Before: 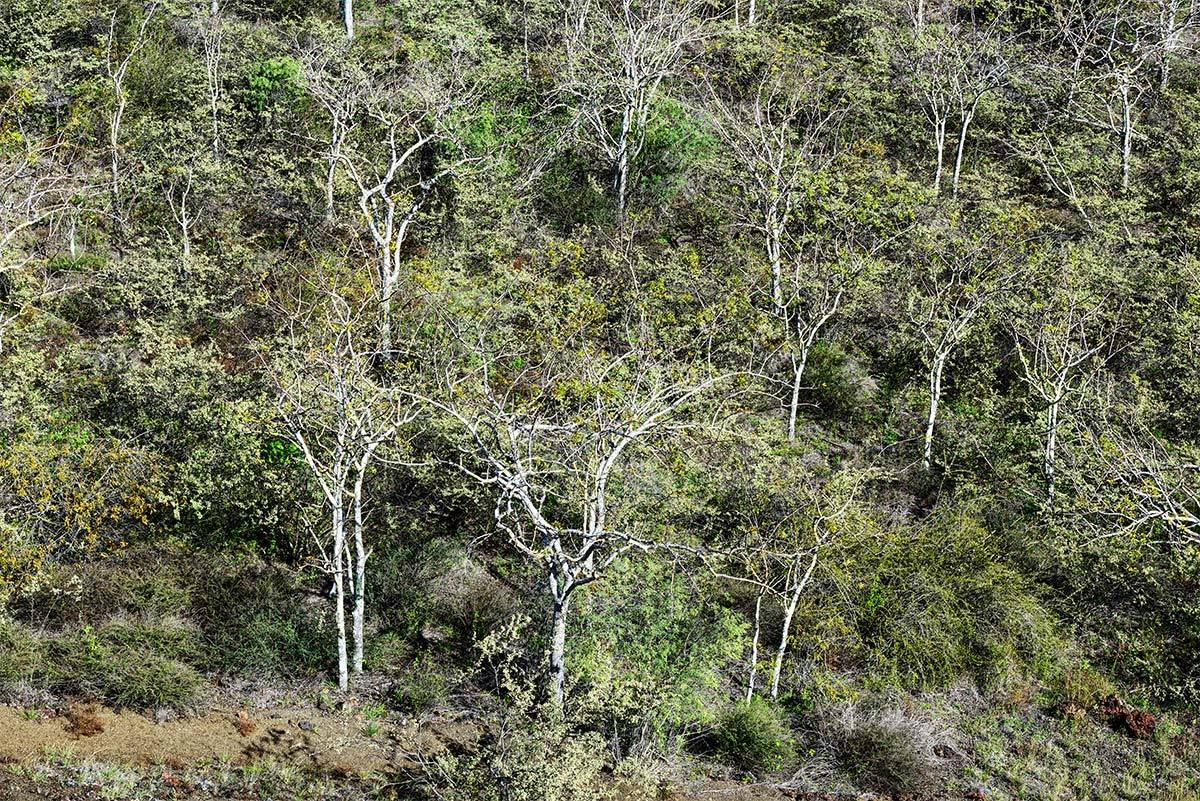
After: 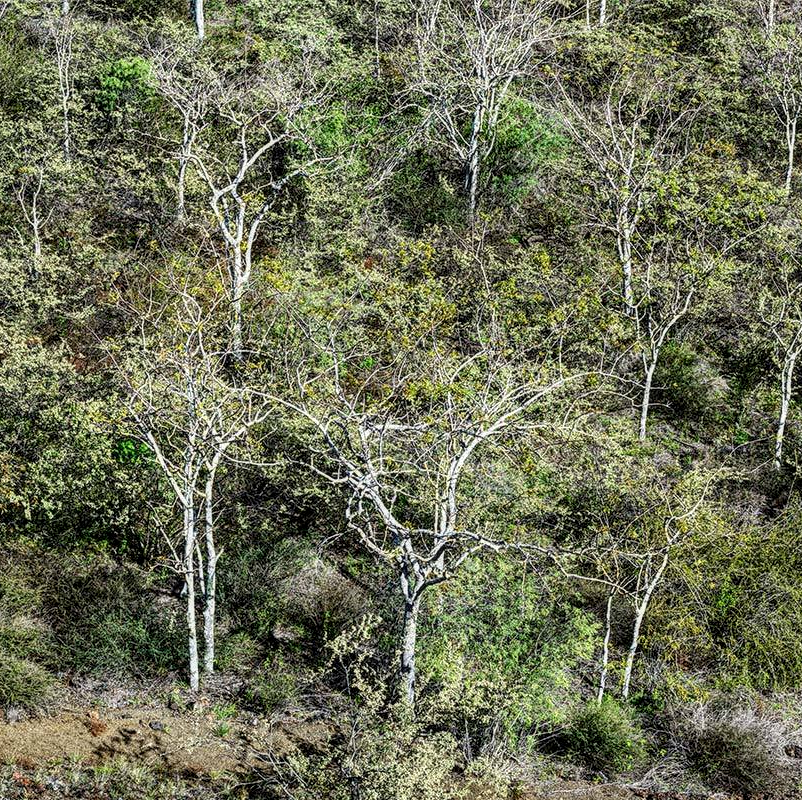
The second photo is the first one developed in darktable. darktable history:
crop and rotate: left 12.417%, right 20.706%
exposure: exposure -0.055 EV, compensate exposure bias true, compensate highlight preservation false
local contrast: detail 130%
